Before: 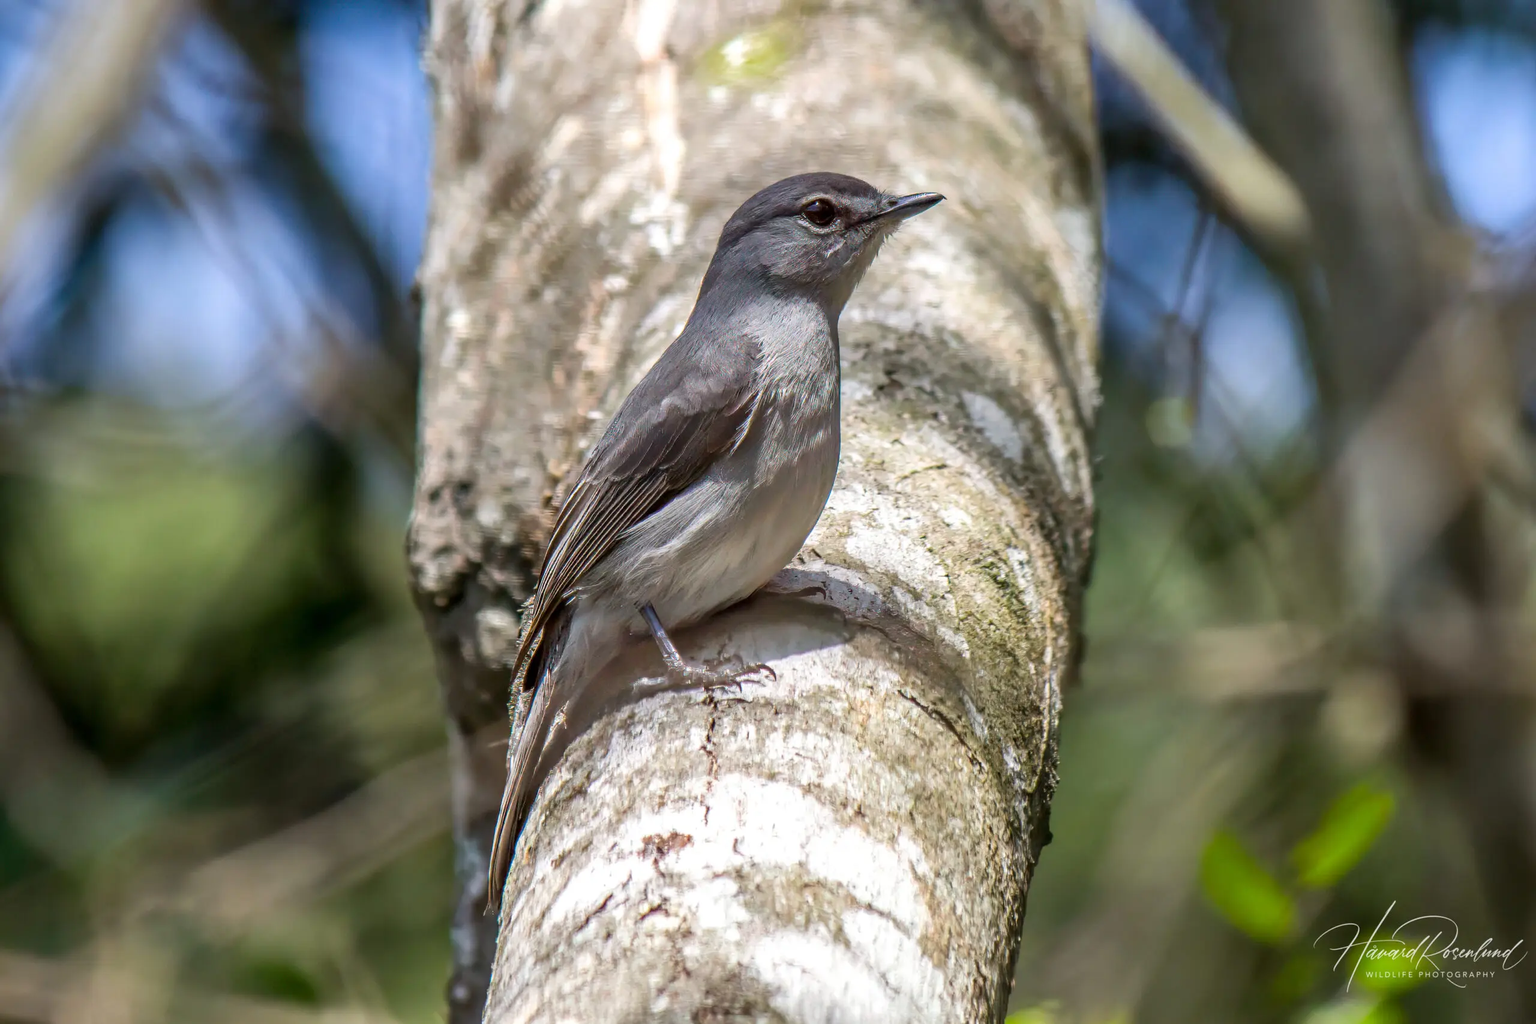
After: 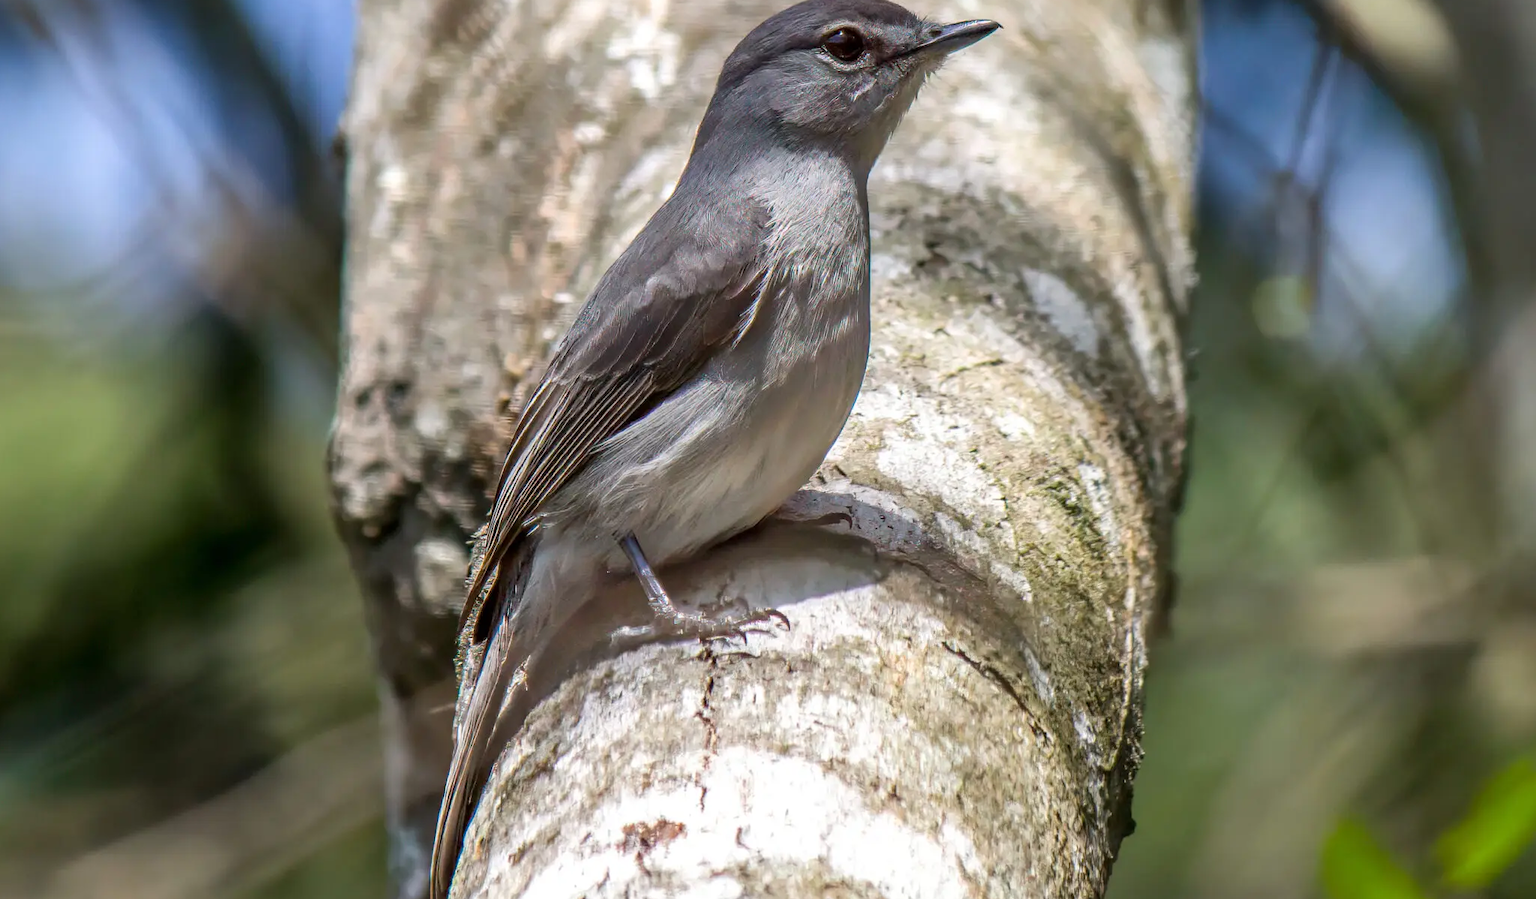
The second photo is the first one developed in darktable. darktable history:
crop: left 9.425%, top 17.327%, right 10.611%, bottom 12.377%
